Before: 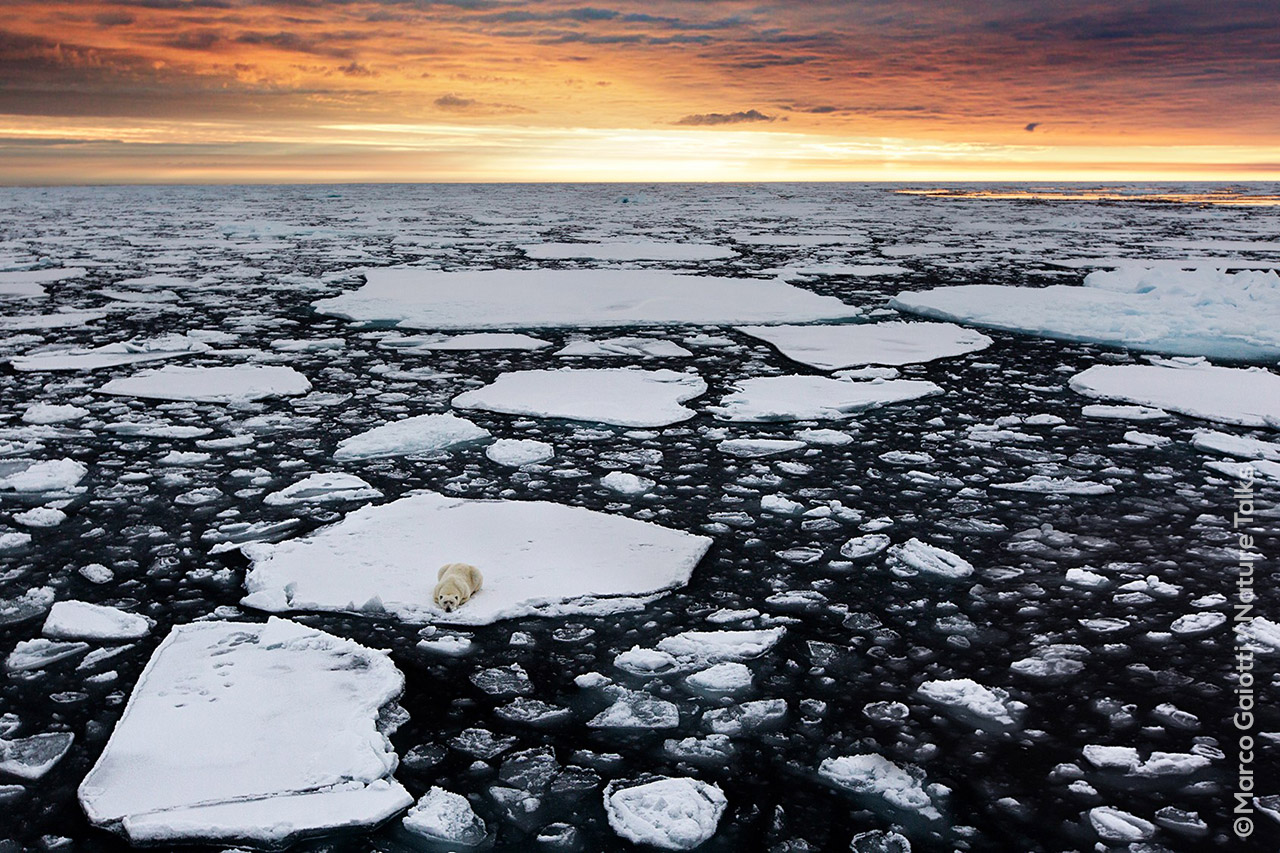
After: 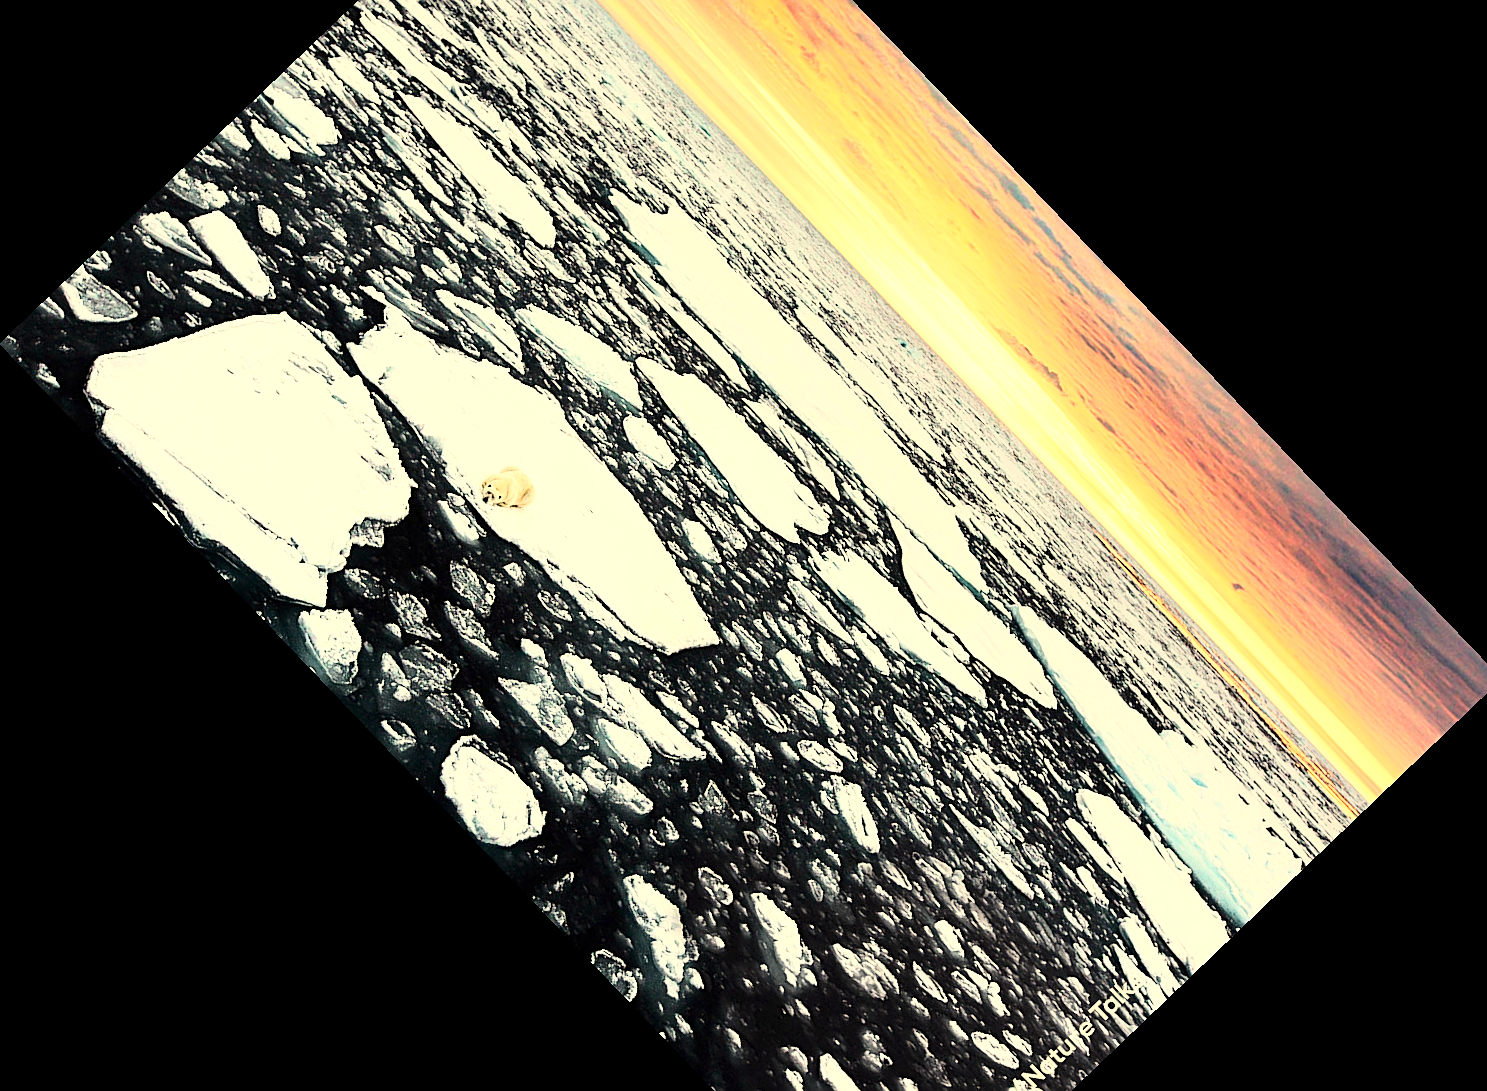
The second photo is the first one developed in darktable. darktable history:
white balance: red 1.08, blue 0.791
base curve: curves: ch0 [(0, 0) (0.028, 0.03) (0.121, 0.232) (0.46, 0.748) (0.859, 0.968) (1, 1)]
sharpen: on, module defaults
crop and rotate: angle -46.26°, top 16.234%, right 0.912%, bottom 11.704%
exposure: exposure 0.921 EV, compensate highlight preservation false
